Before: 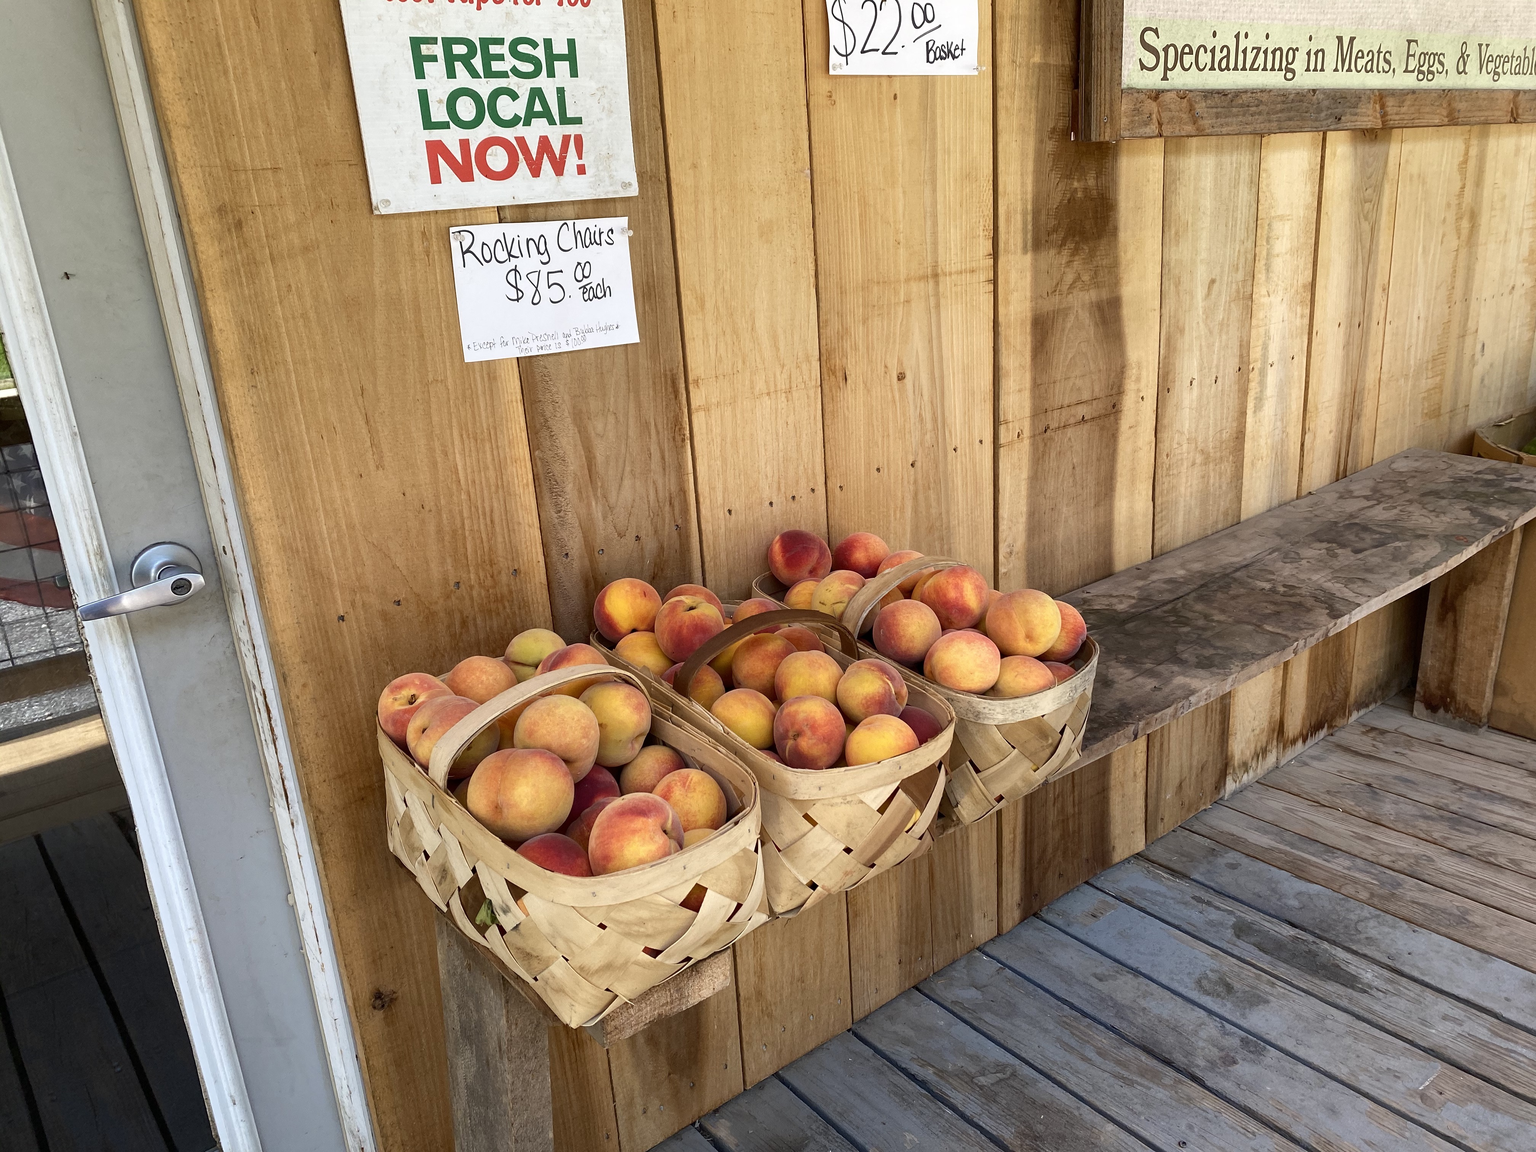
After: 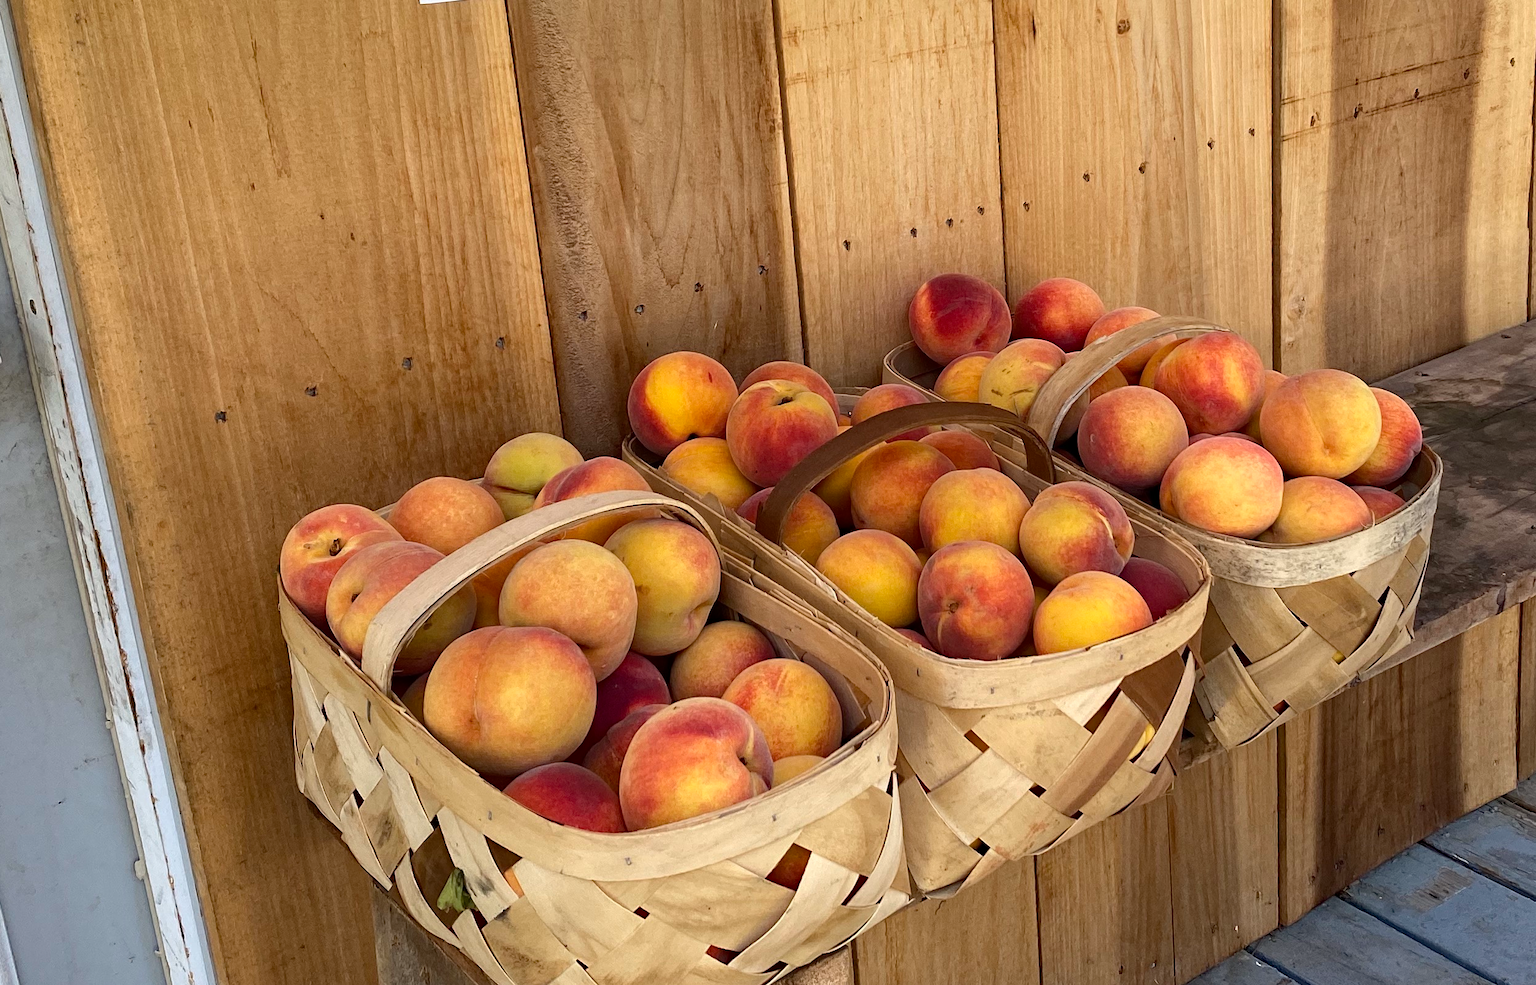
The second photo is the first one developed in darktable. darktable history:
crop: left 13.312%, top 31.28%, right 24.627%, bottom 15.582%
haze removal: compatibility mode true, adaptive false
